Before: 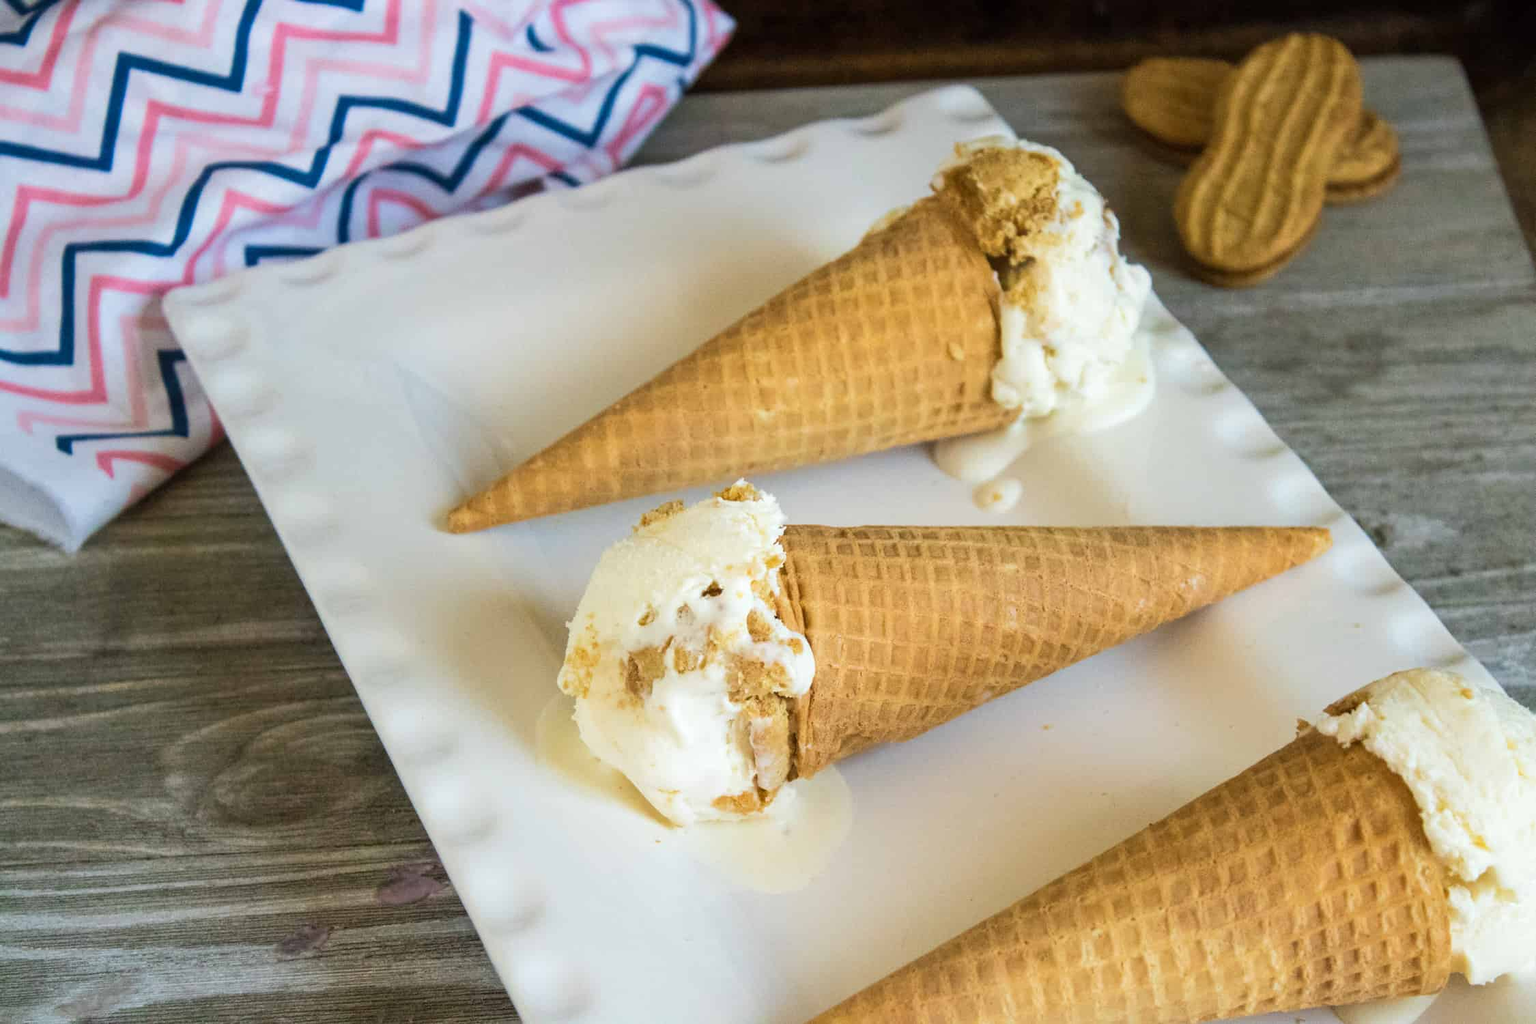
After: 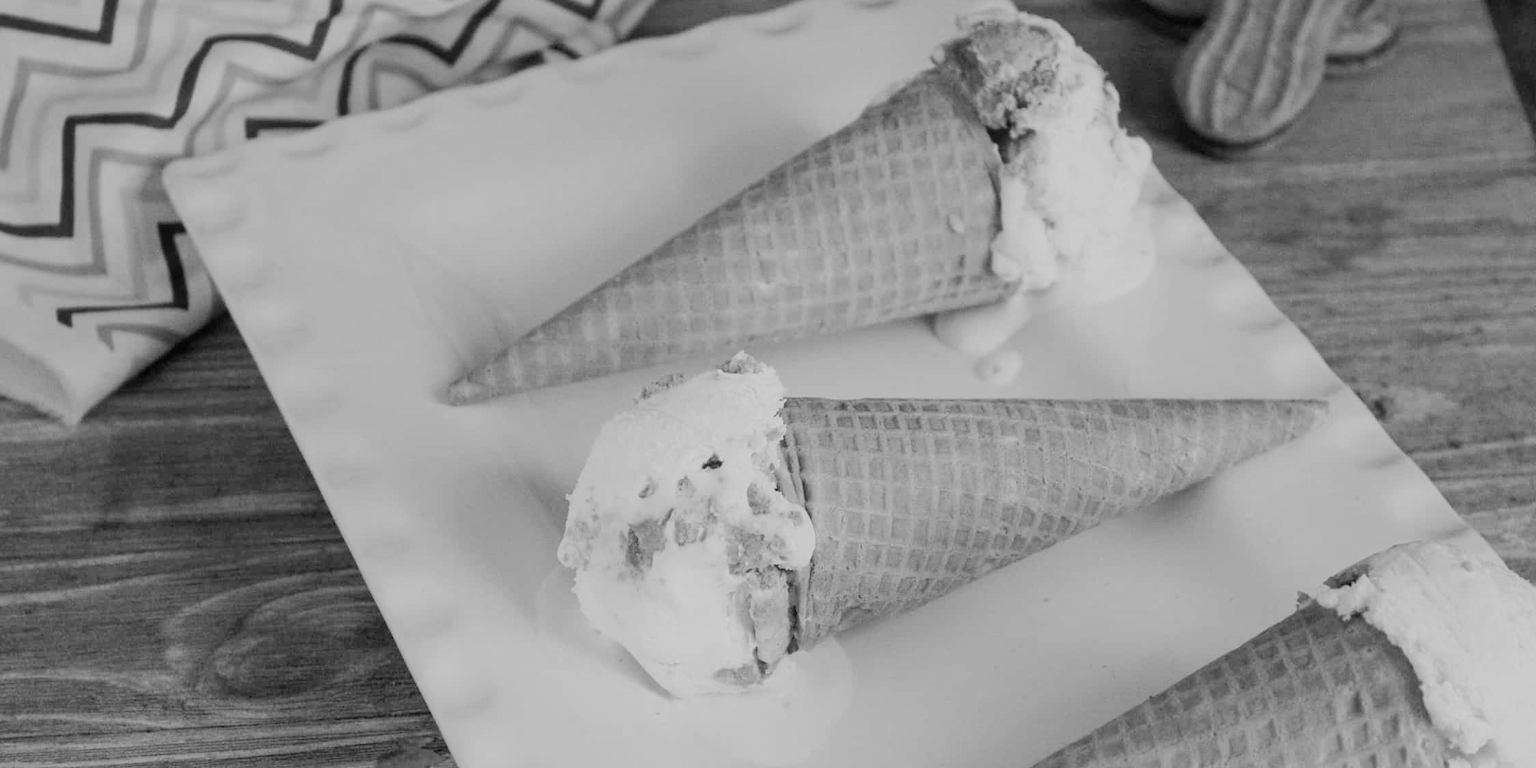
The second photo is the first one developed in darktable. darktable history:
color correction: saturation 1.11
crop and rotate: top 12.5%, bottom 12.5%
filmic rgb: black relative exposure -7.65 EV, white relative exposure 4.56 EV, hardness 3.61
monochrome: on, module defaults
contrast brightness saturation: saturation -0.04
white balance: red 0.926, green 1.003, blue 1.133
